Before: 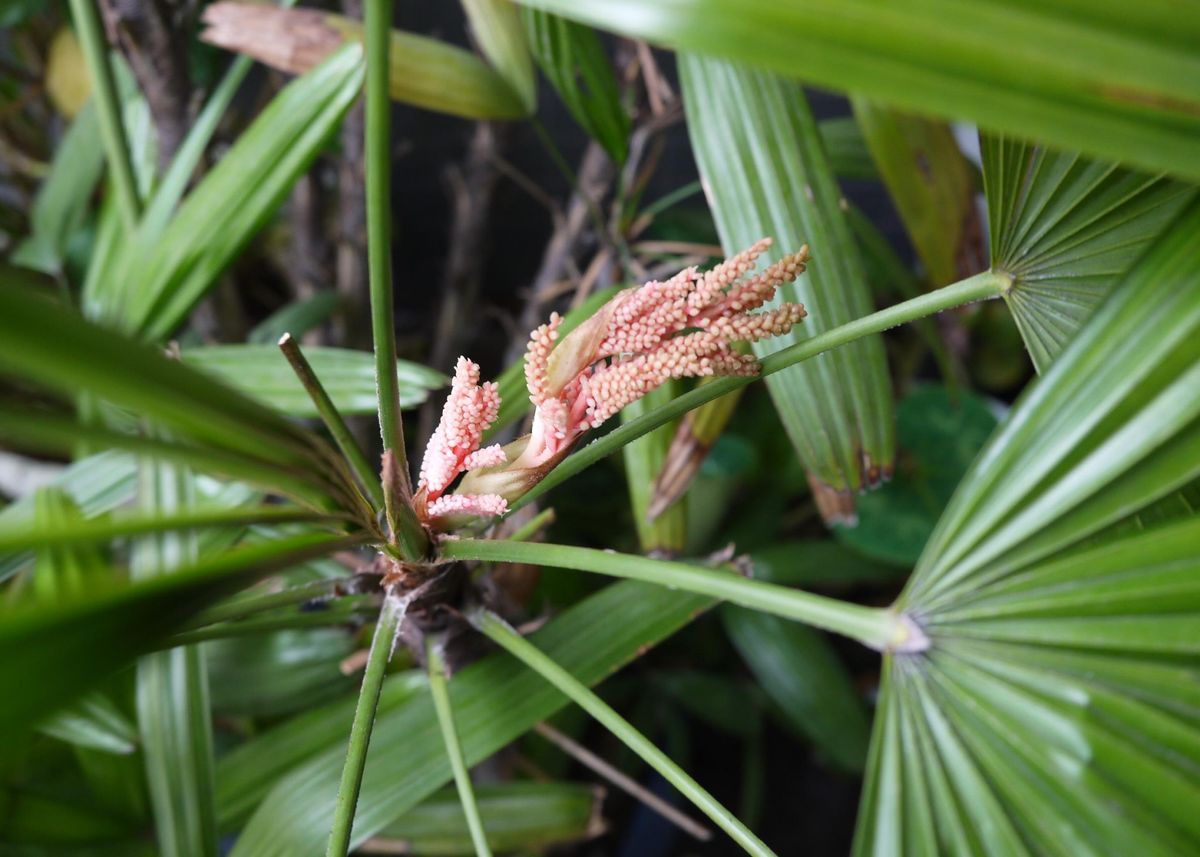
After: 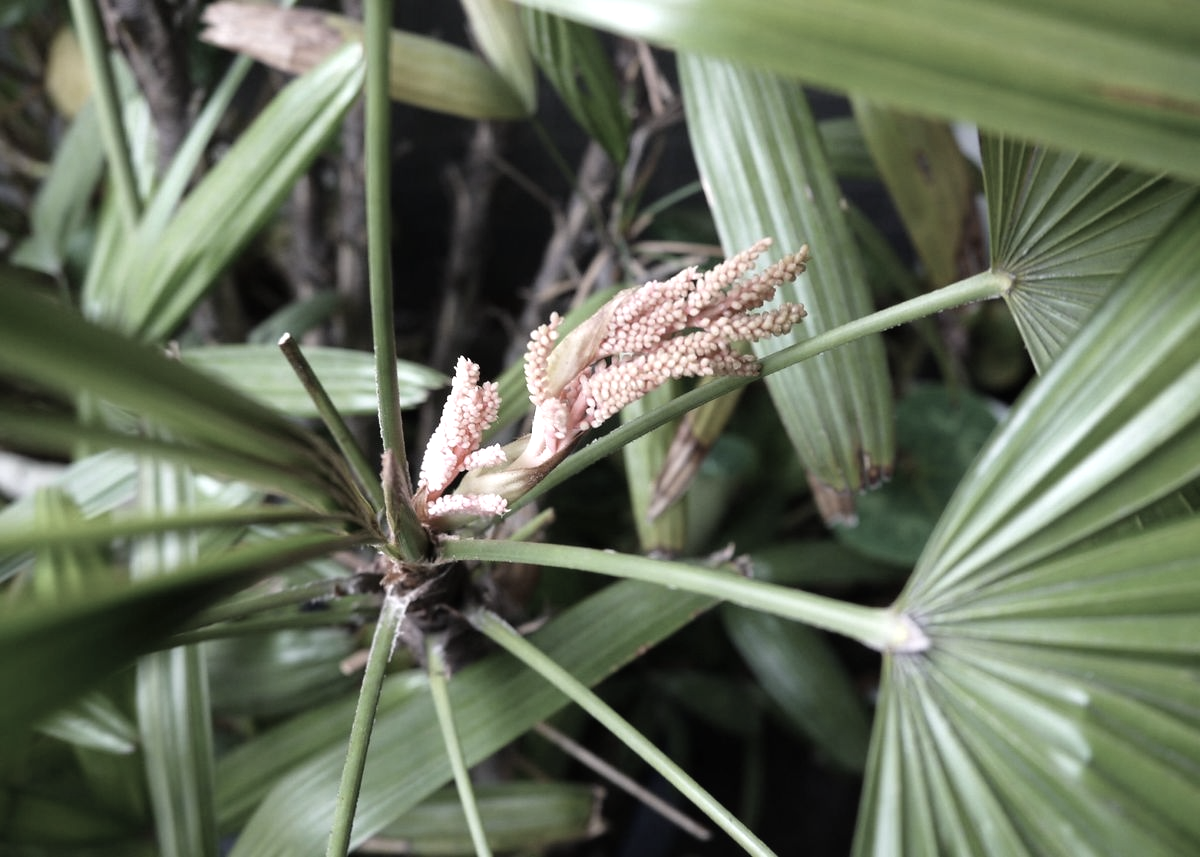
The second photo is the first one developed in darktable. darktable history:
tone equalizer: -8 EV -0.383 EV, -7 EV -0.379 EV, -6 EV -0.35 EV, -5 EV -0.232 EV, -3 EV 0.201 EV, -2 EV 0.333 EV, -1 EV 0.396 EV, +0 EV 0.418 EV
color correction: highlights b* -0.006, saturation 0.469
